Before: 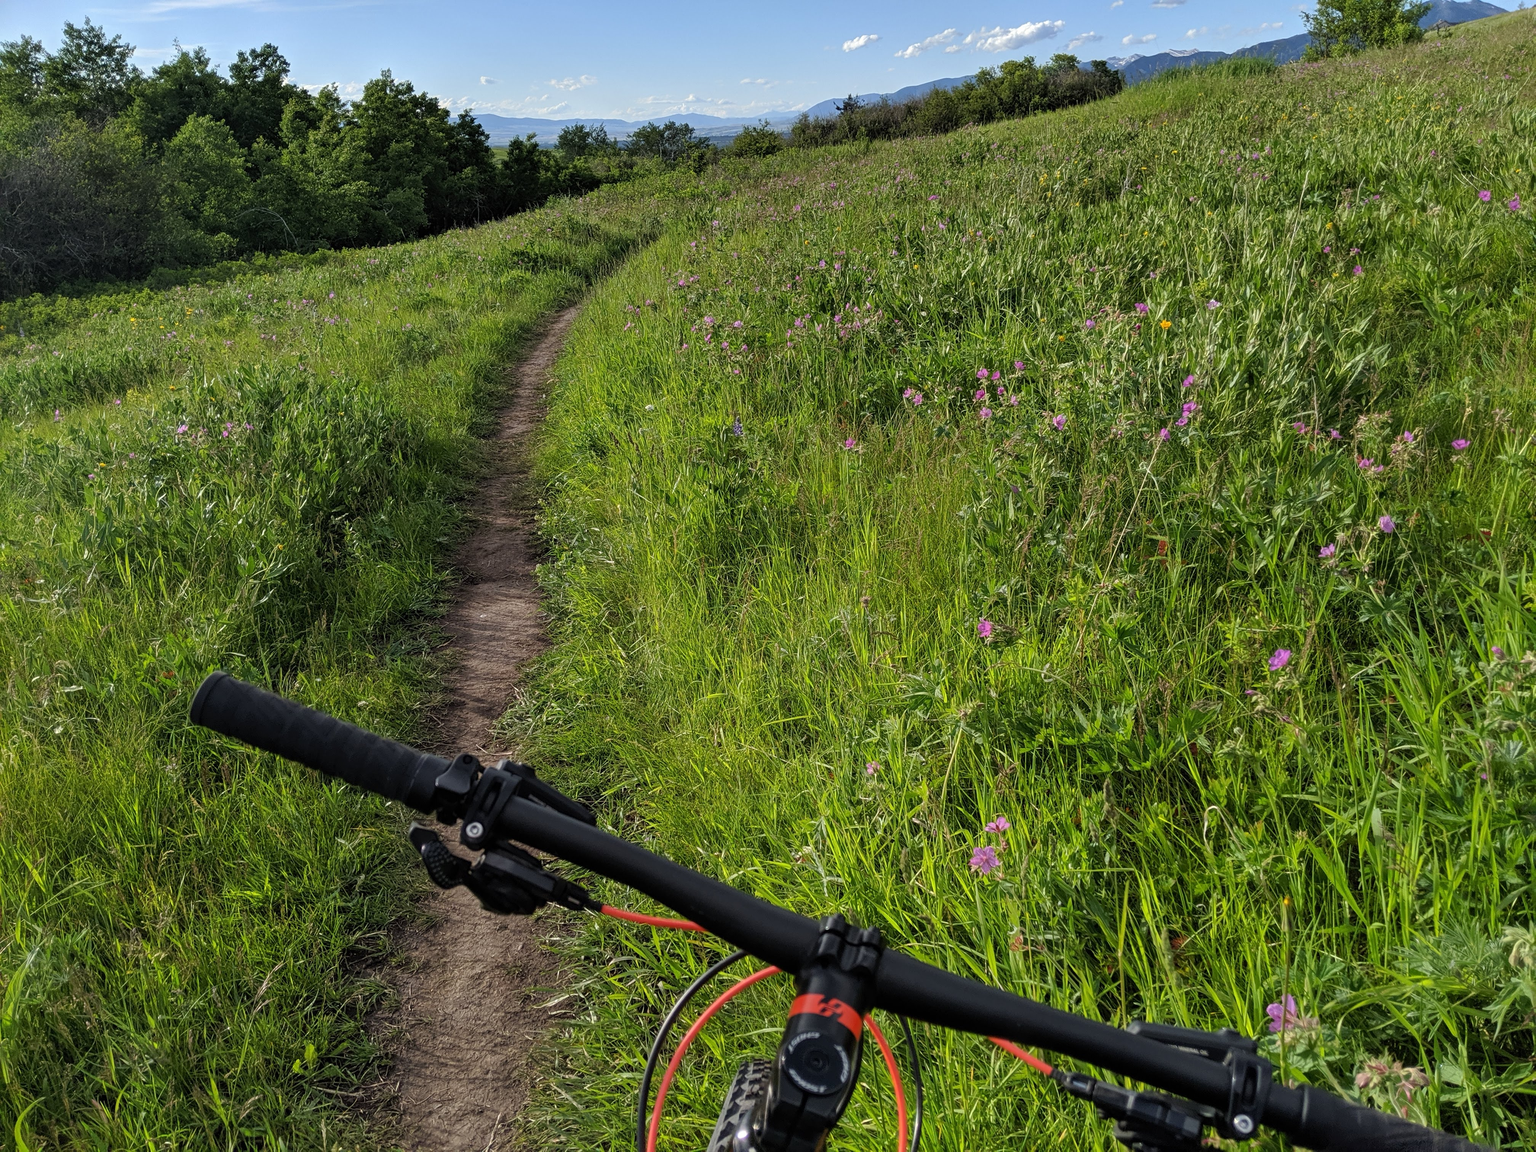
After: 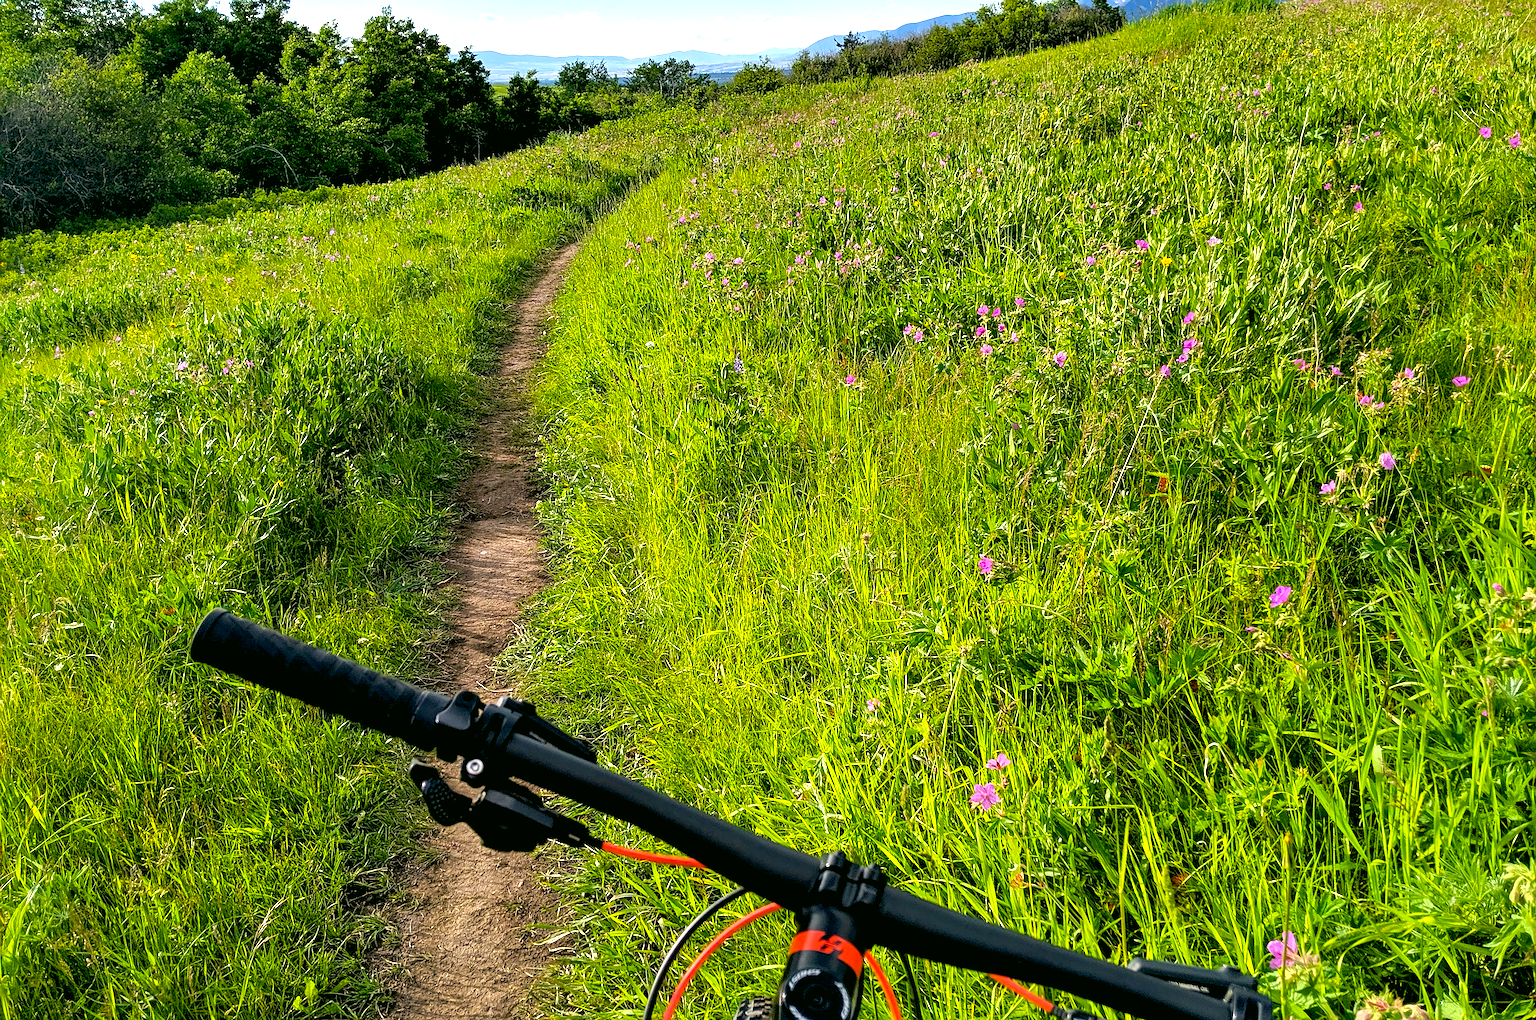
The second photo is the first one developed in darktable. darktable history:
sharpen: on, module defaults
color correction: highlights a* 4.12, highlights b* 4.96, shadows a* -8.19, shadows b* 4.81
exposure: black level correction 0.011, exposure 1.081 EV, compensate highlight preservation false
color balance rgb: perceptual saturation grading › global saturation 19.972%, global vibrance 33.106%
crop and rotate: top 5.566%, bottom 5.849%
